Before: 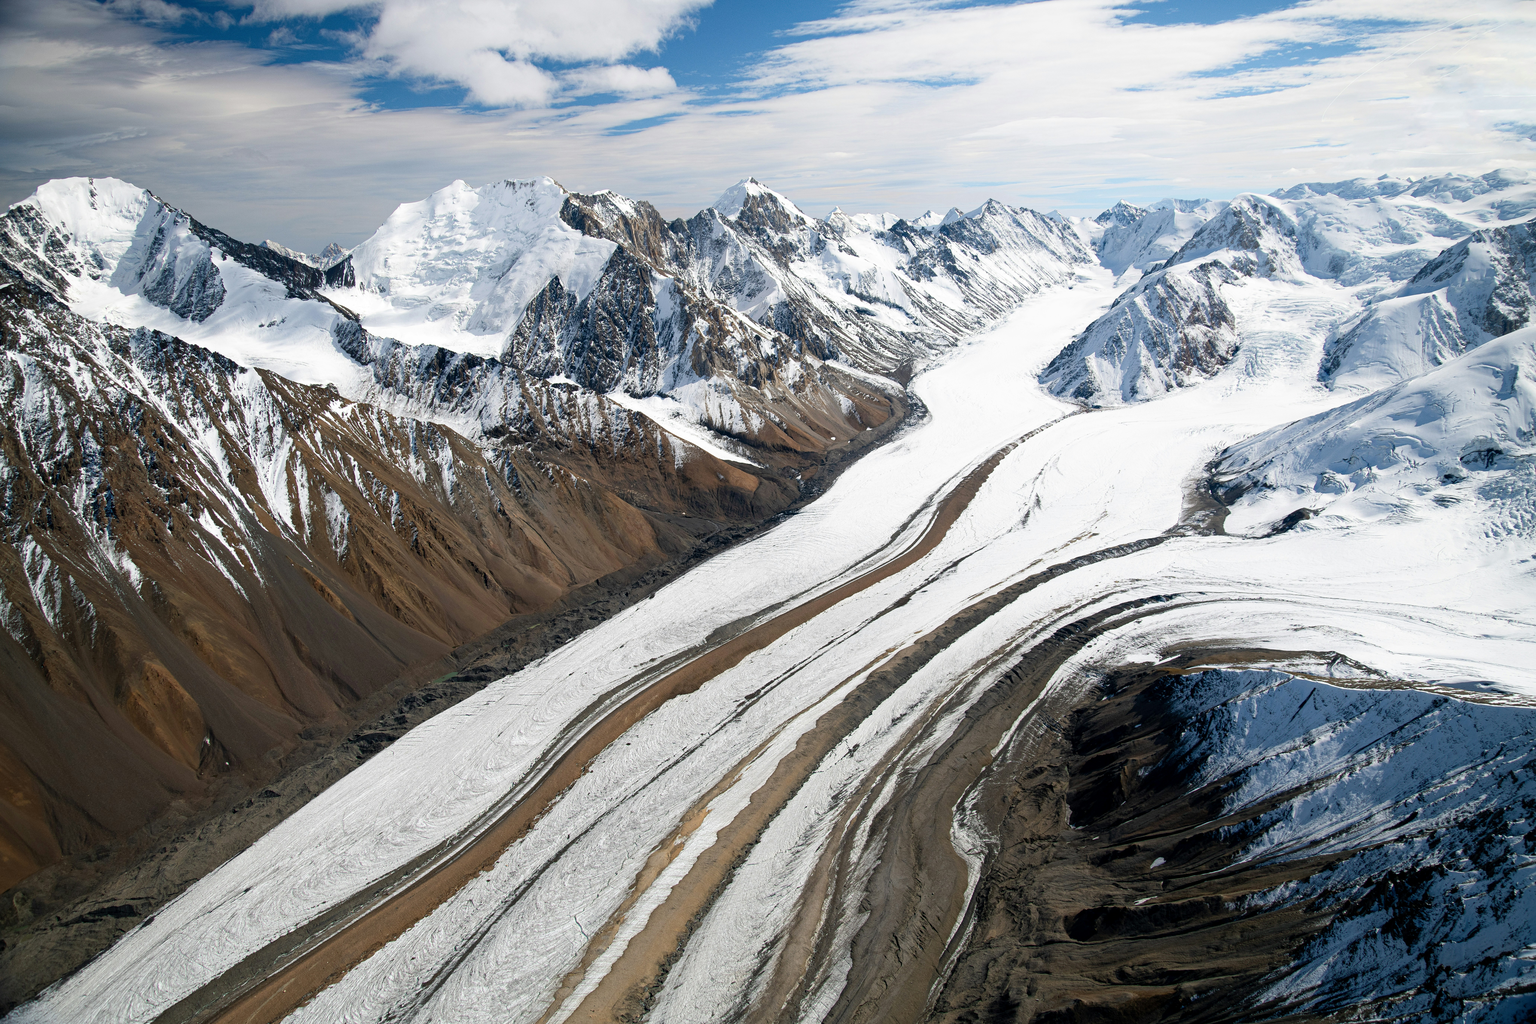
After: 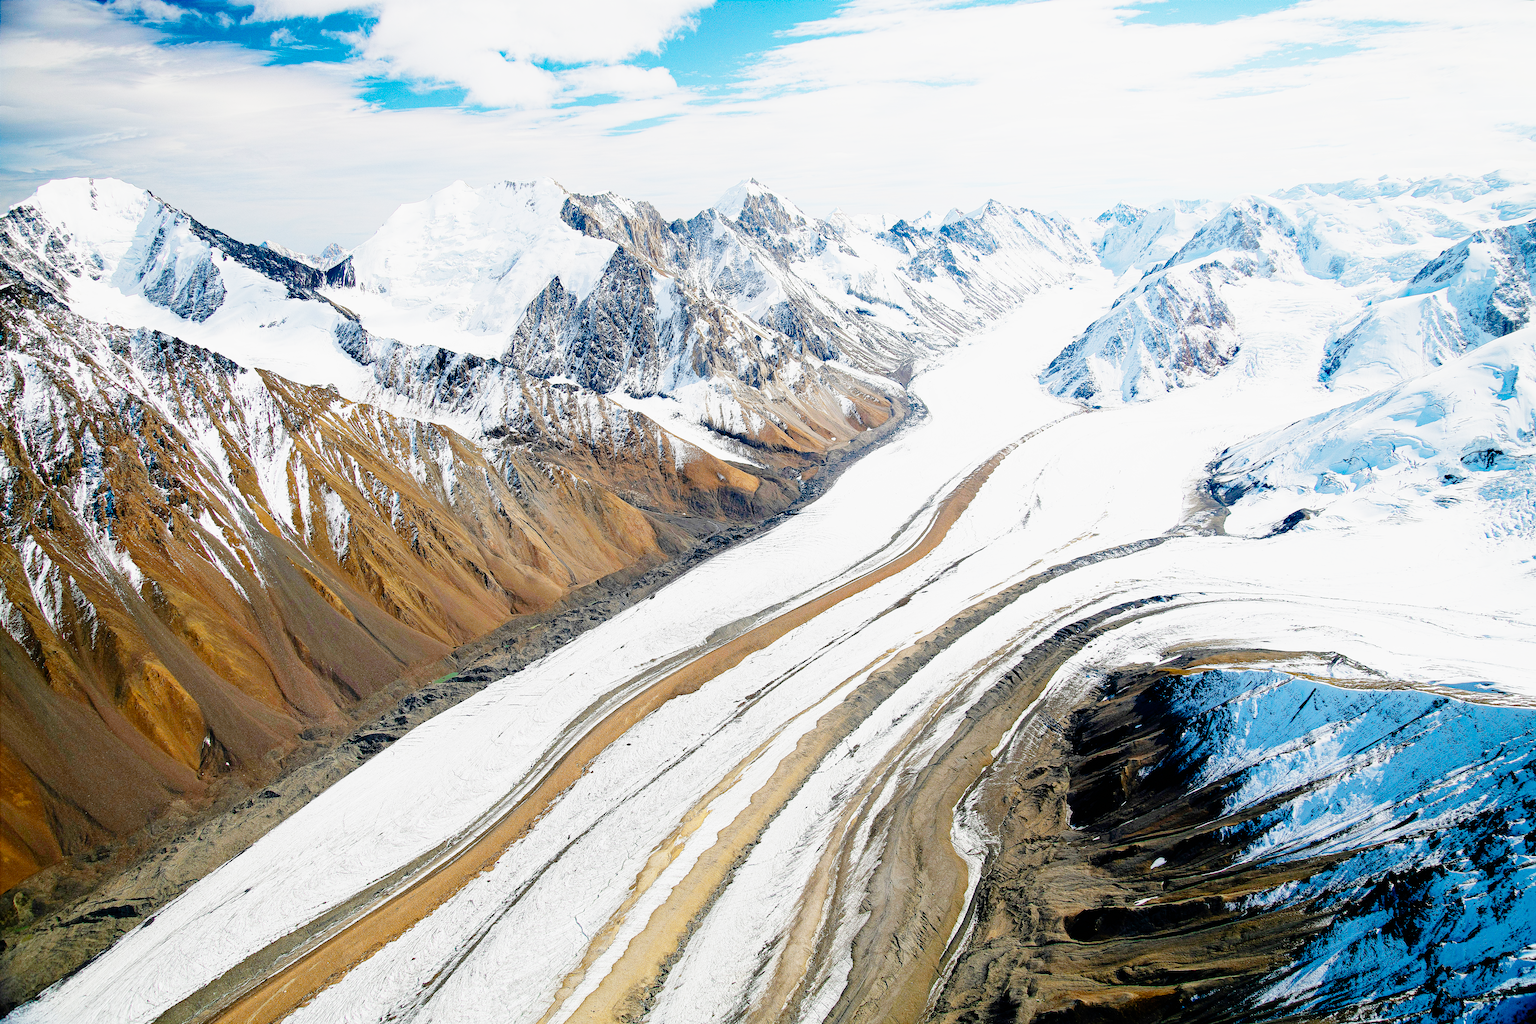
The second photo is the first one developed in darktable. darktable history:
exposure: exposure 1.2 EV, compensate highlight preservation false
sharpen: radius 1.4, amount 1.25, threshold 0.7
color balance rgb: linear chroma grading › shadows 10%, linear chroma grading › highlights 10%, linear chroma grading › global chroma 15%, linear chroma grading › mid-tones 15%, perceptual saturation grading › global saturation 40%, perceptual saturation grading › highlights -25%, perceptual saturation grading › mid-tones 35%, perceptual saturation grading › shadows 35%, perceptual brilliance grading › global brilliance 11.29%, global vibrance 11.29%
sigmoid: contrast 1.69, skew -0.23, preserve hue 0%, red attenuation 0.1, red rotation 0.035, green attenuation 0.1, green rotation -0.017, blue attenuation 0.15, blue rotation -0.052, base primaries Rec2020
